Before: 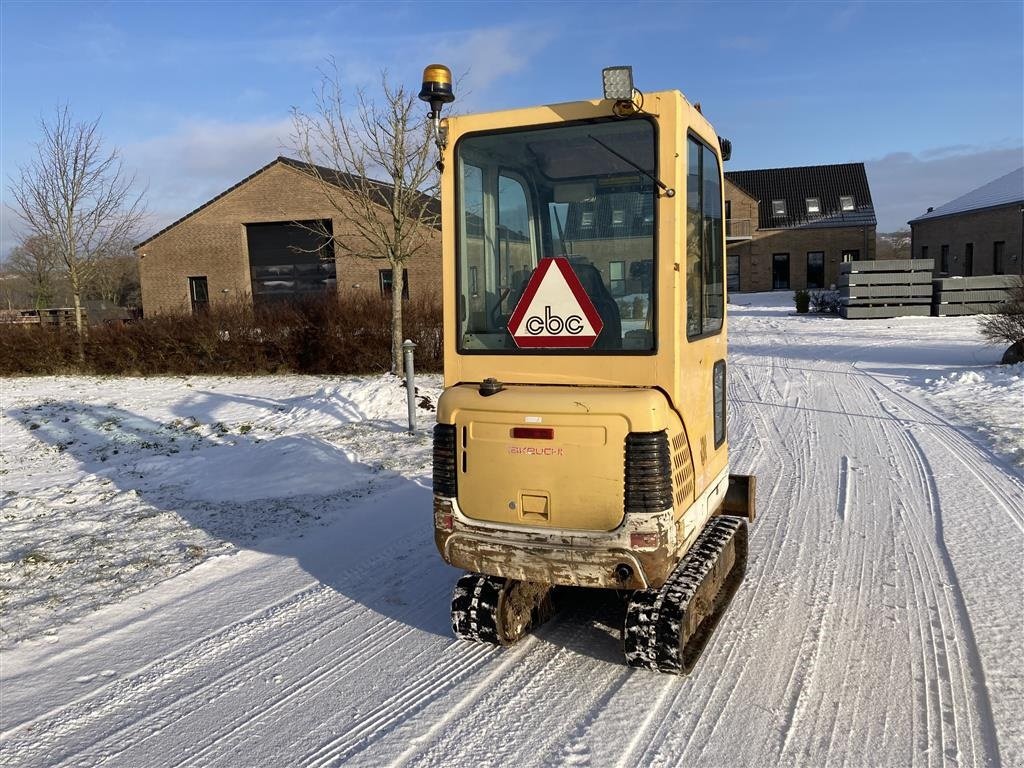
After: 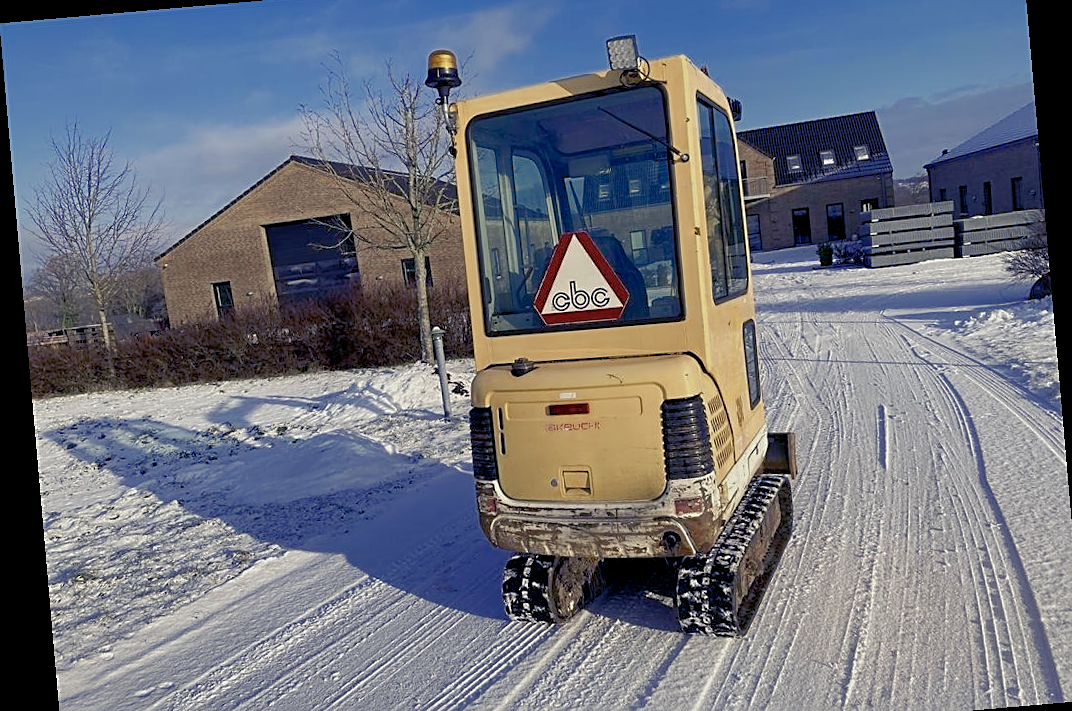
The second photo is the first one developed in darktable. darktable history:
exposure: exposure 0 EV, compensate highlight preservation false
crop: top 7.625%, bottom 8.027%
shadows and highlights: on, module defaults
rotate and perspective: rotation -4.98°, automatic cropping off
color balance: contrast -15%
color zones: curves: ch0 [(0, 0.5) (0.125, 0.4) (0.25, 0.5) (0.375, 0.4) (0.5, 0.4) (0.625, 0.35) (0.75, 0.35) (0.875, 0.5)]; ch1 [(0, 0.35) (0.125, 0.45) (0.25, 0.35) (0.375, 0.35) (0.5, 0.35) (0.625, 0.35) (0.75, 0.45) (0.875, 0.35)]; ch2 [(0, 0.6) (0.125, 0.5) (0.25, 0.5) (0.375, 0.6) (0.5, 0.6) (0.625, 0.5) (0.75, 0.5) (0.875, 0.5)]
color balance rgb: shadows lift › luminance -28.76%, shadows lift › chroma 15%, shadows lift › hue 270°, power › chroma 1%, power › hue 255°, highlights gain › luminance 7.14%, highlights gain › chroma 2%, highlights gain › hue 90°, global offset › luminance -0.29%, global offset › hue 260°, perceptual saturation grading › global saturation 20%, perceptual saturation grading › highlights -13.92%, perceptual saturation grading › shadows 50%
sharpen: on, module defaults
